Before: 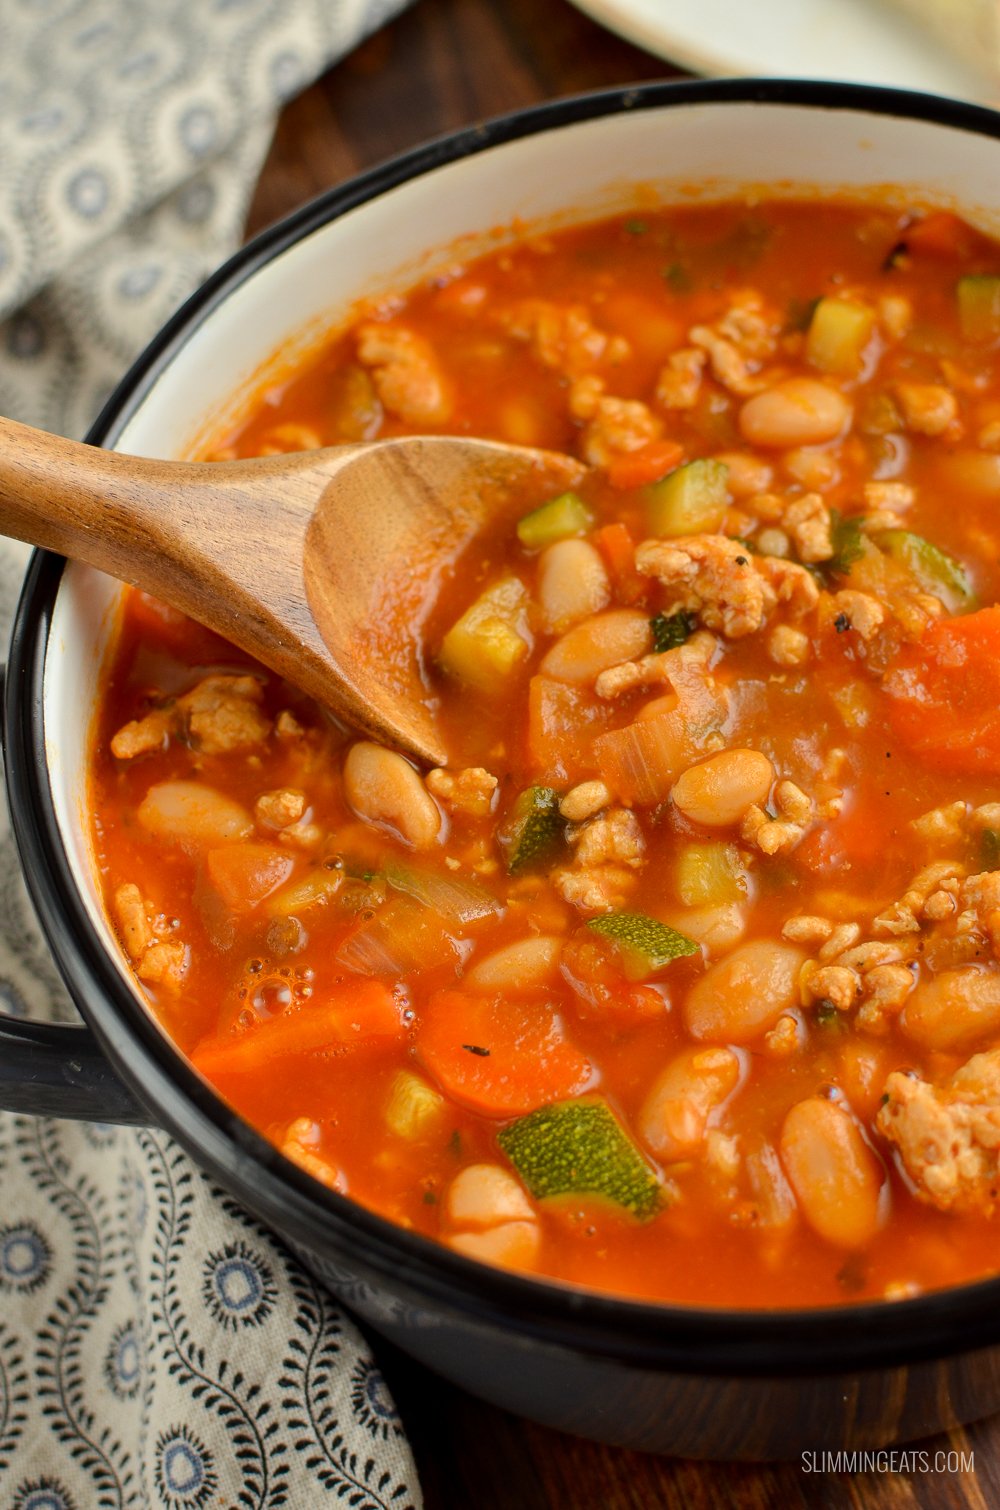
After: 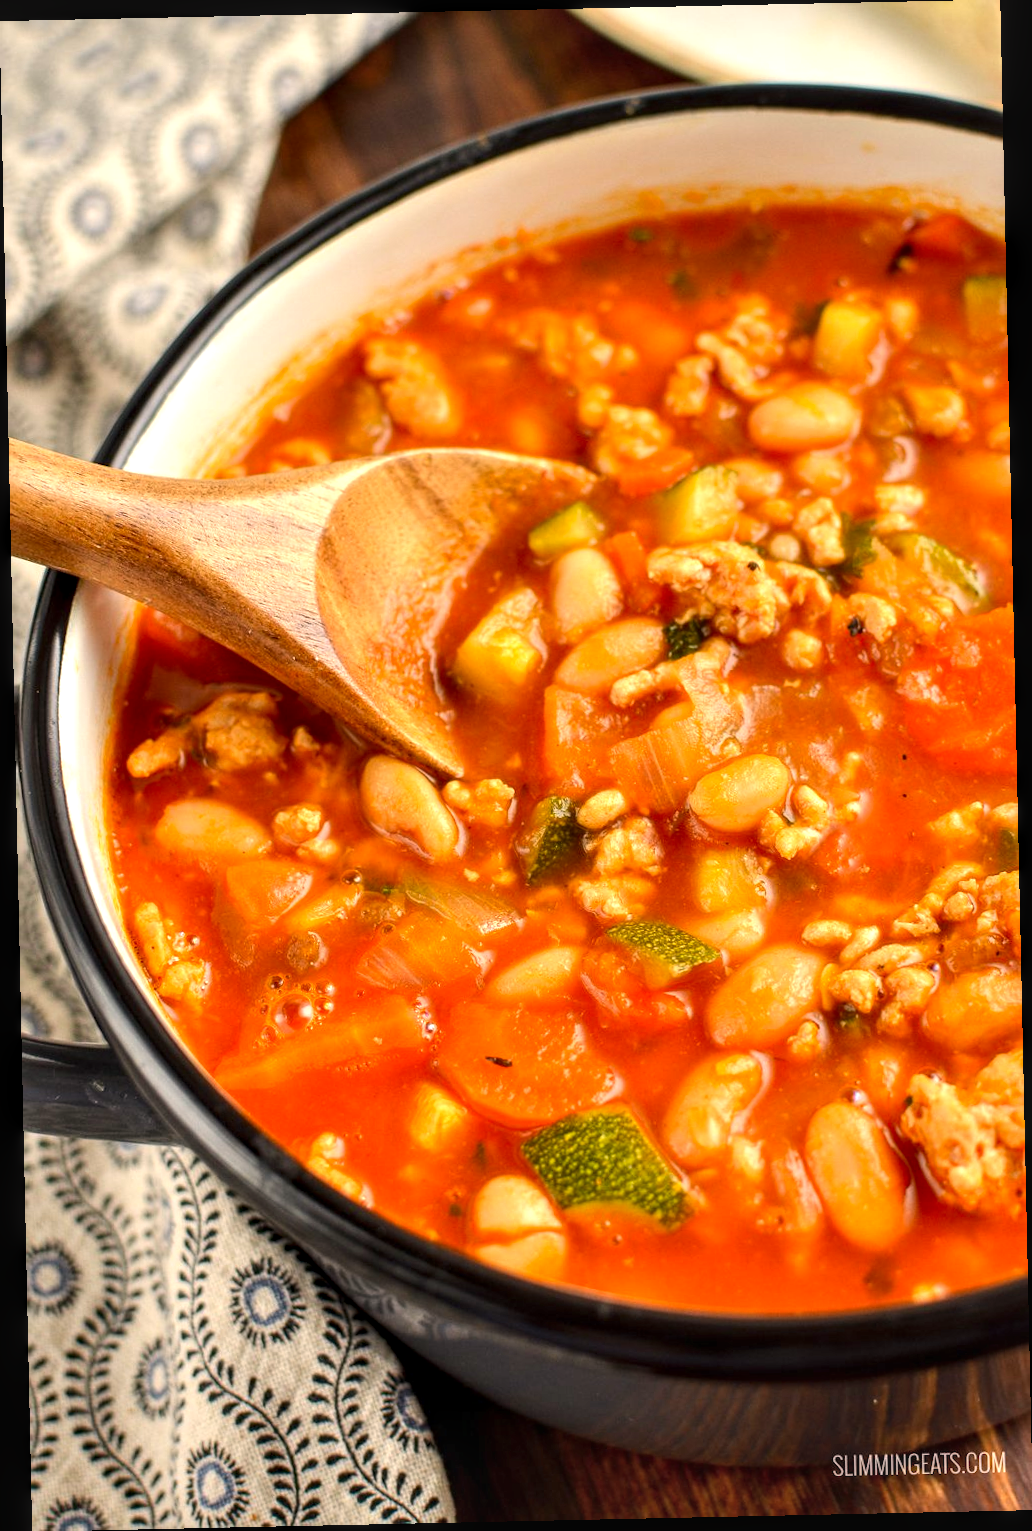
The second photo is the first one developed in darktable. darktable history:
local contrast: detail 130%
exposure: exposure 0.785 EV, compensate highlight preservation false
color correction: highlights a* 5.81, highlights b* 4.84
rotate and perspective: rotation -1.24°, automatic cropping off
